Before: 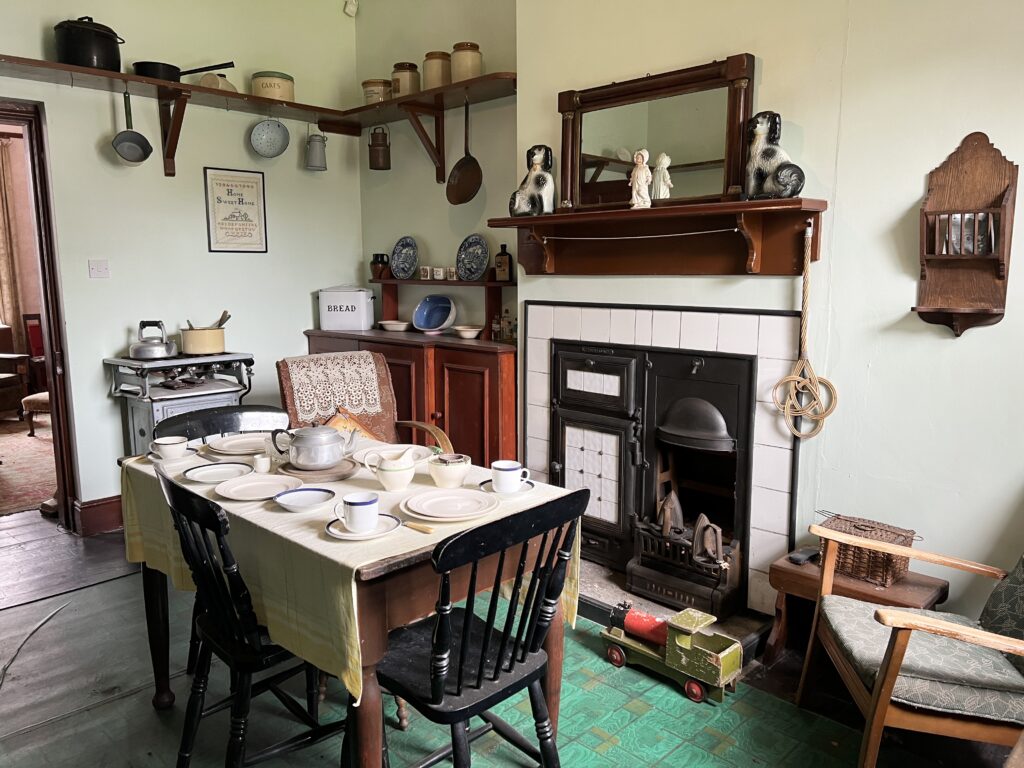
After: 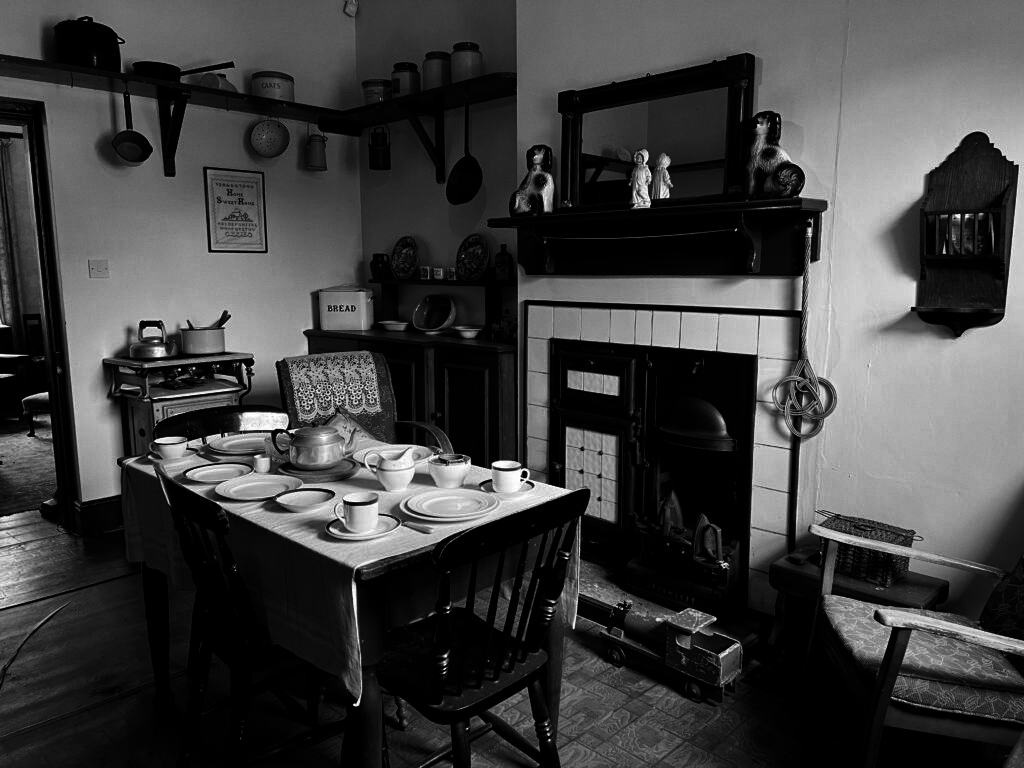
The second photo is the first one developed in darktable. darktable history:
grain: coarseness 14.57 ISO, strength 8.8%
color balance rgb: linear chroma grading › global chroma 15%, perceptual saturation grading › global saturation 30%
contrast brightness saturation: contrast 0.02, brightness -1, saturation -1
